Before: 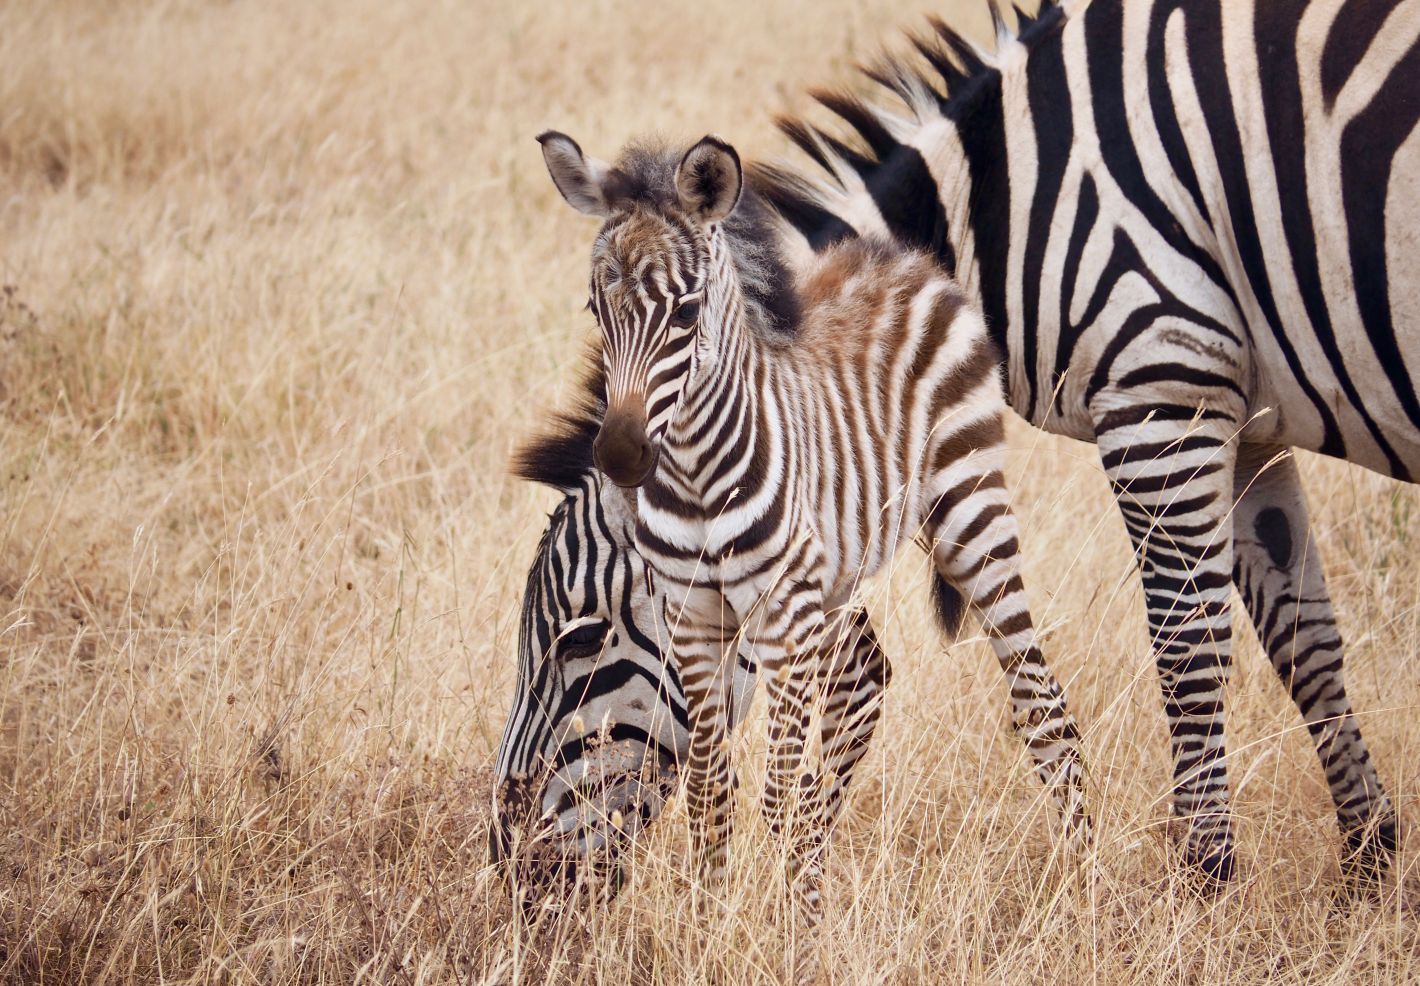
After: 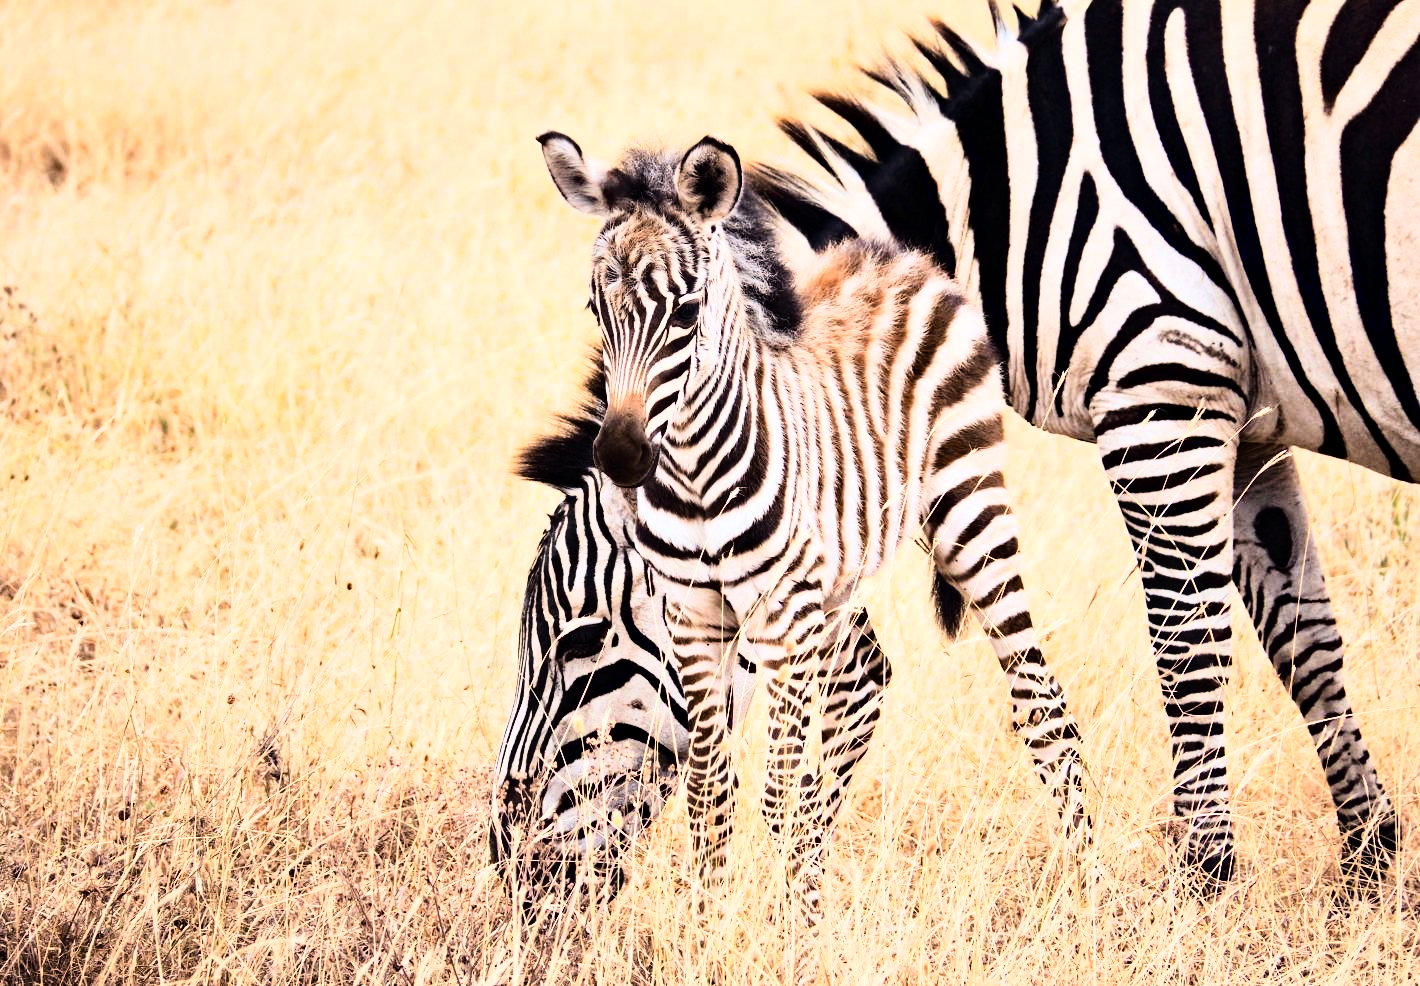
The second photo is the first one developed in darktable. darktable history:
rgb curve: curves: ch0 [(0, 0) (0.21, 0.15) (0.24, 0.21) (0.5, 0.75) (0.75, 0.96) (0.89, 0.99) (1, 1)]; ch1 [(0, 0.02) (0.21, 0.13) (0.25, 0.2) (0.5, 0.67) (0.75, 0.9) (0.89, 0.97) (1, 1)]; ch2 [(0, 0.02) (0.21, 0.13) (0.25, 0.2) (0.5, 0.67) (0.75, 0.9) (0.89, 0.97) (1, 1)], compensate middle gray true
haze removal: strength 0.29, distance 0.25, compatibility mode true, adaptive false
